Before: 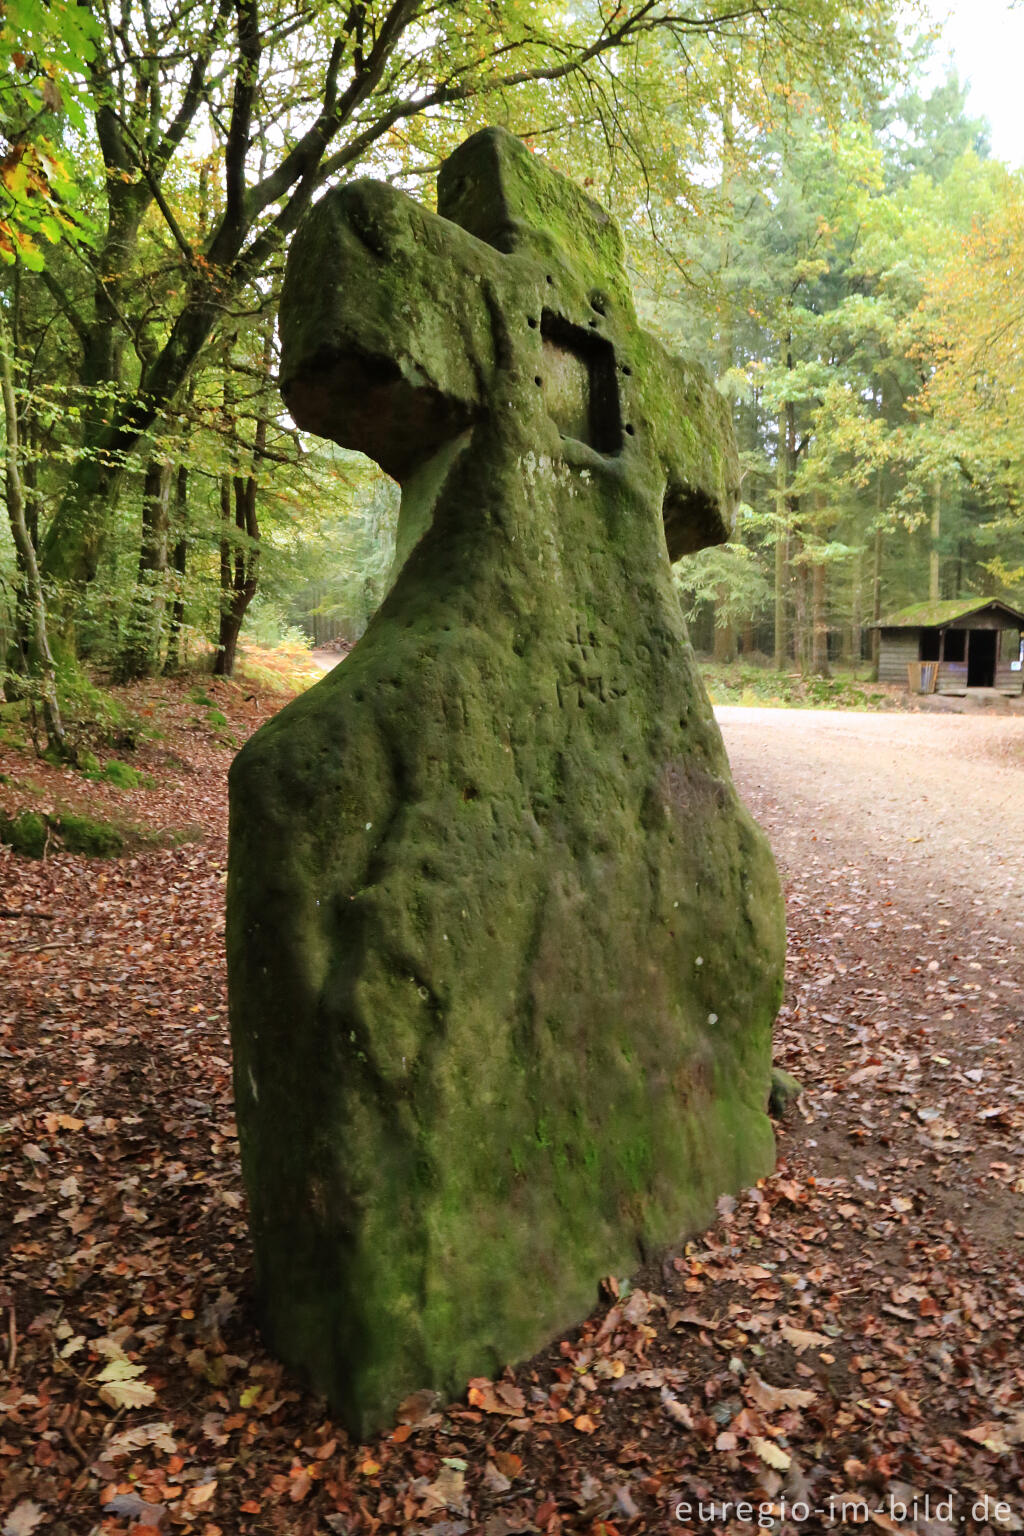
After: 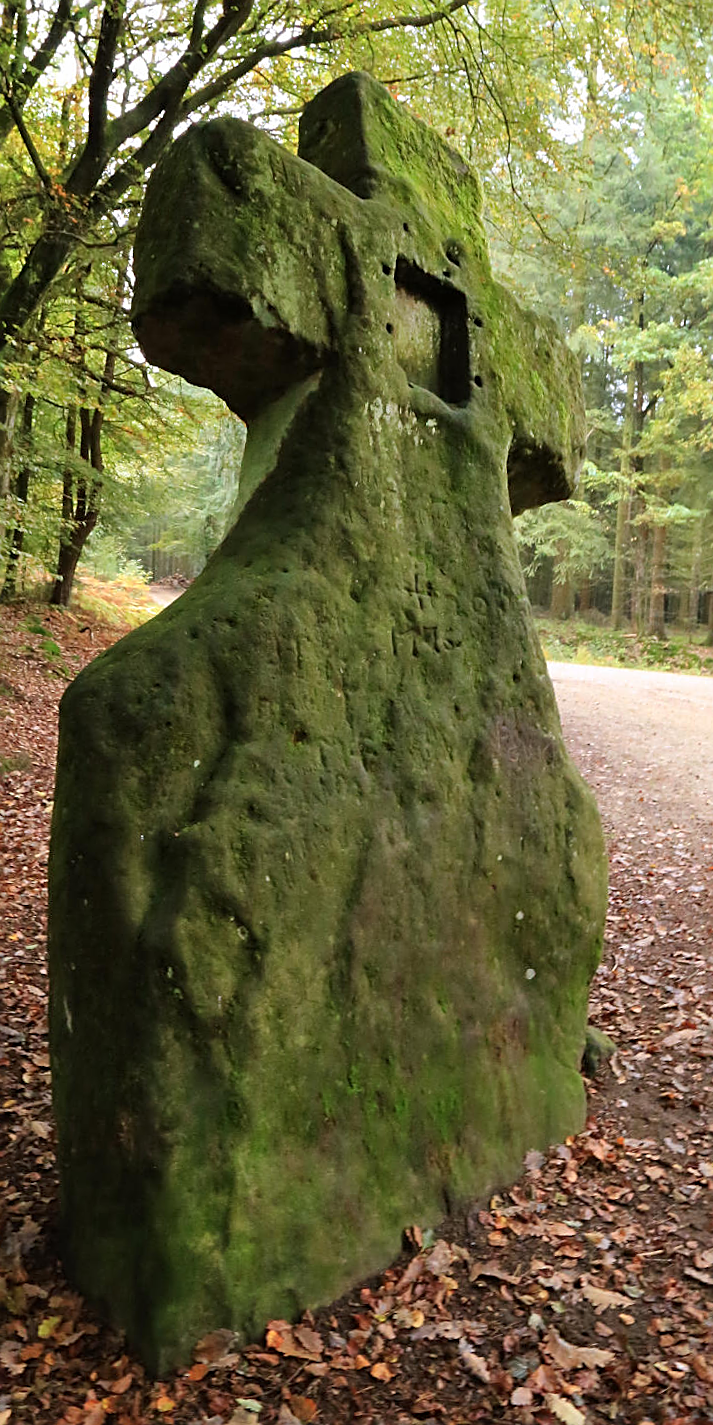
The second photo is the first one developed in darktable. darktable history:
crop and rotate: angle -3°, left 13.954%, top 0.029%, right 11.025%, bottom 0.017%
sharpen: on, module defaults
